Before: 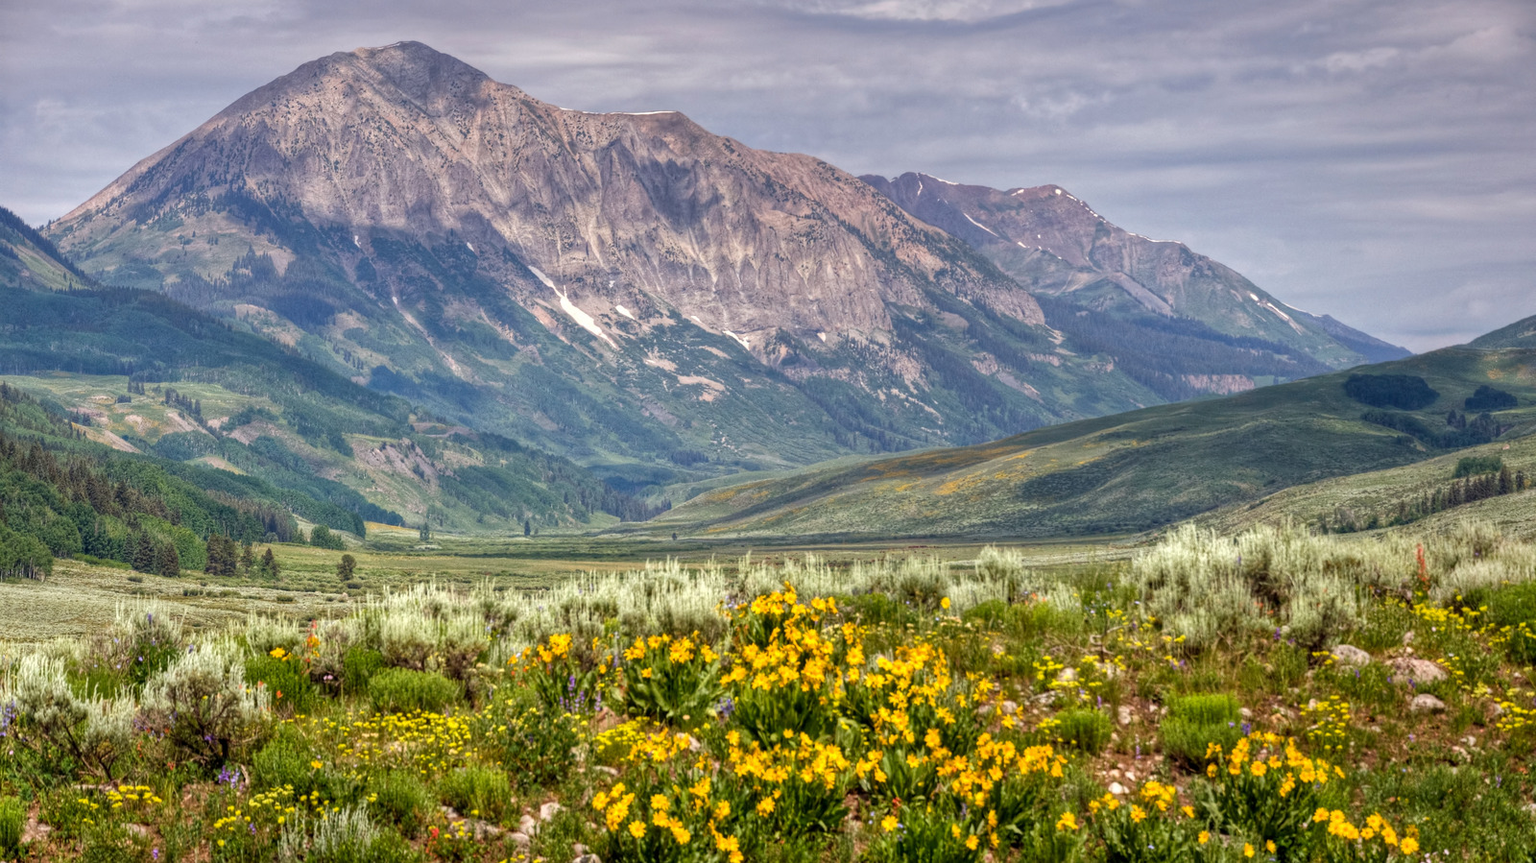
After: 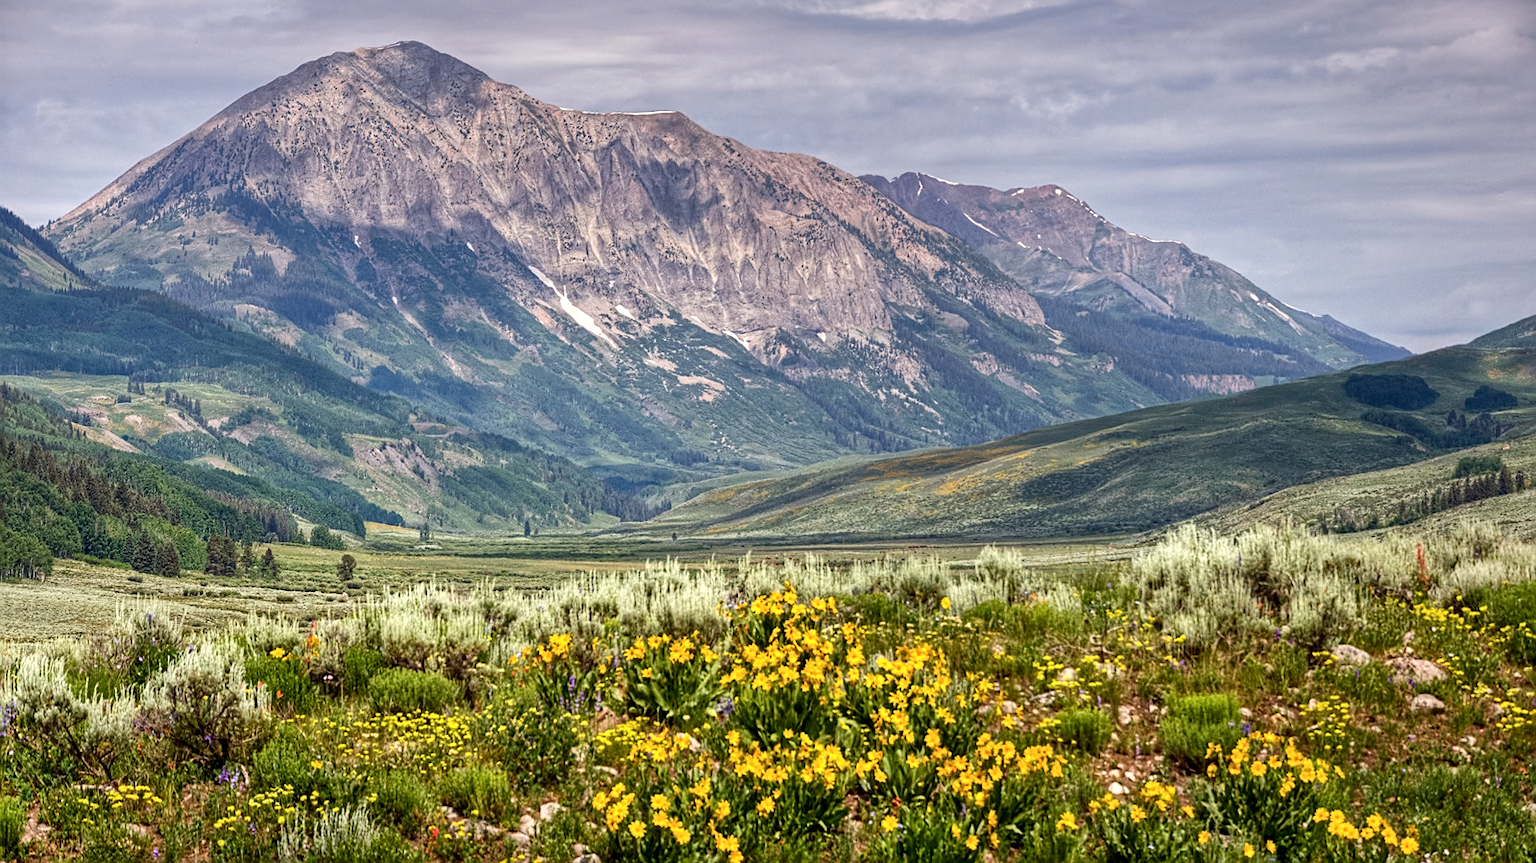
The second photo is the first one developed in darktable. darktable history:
sharpen: on, module defaults
contrast brightness saturation: contrast 0.144
